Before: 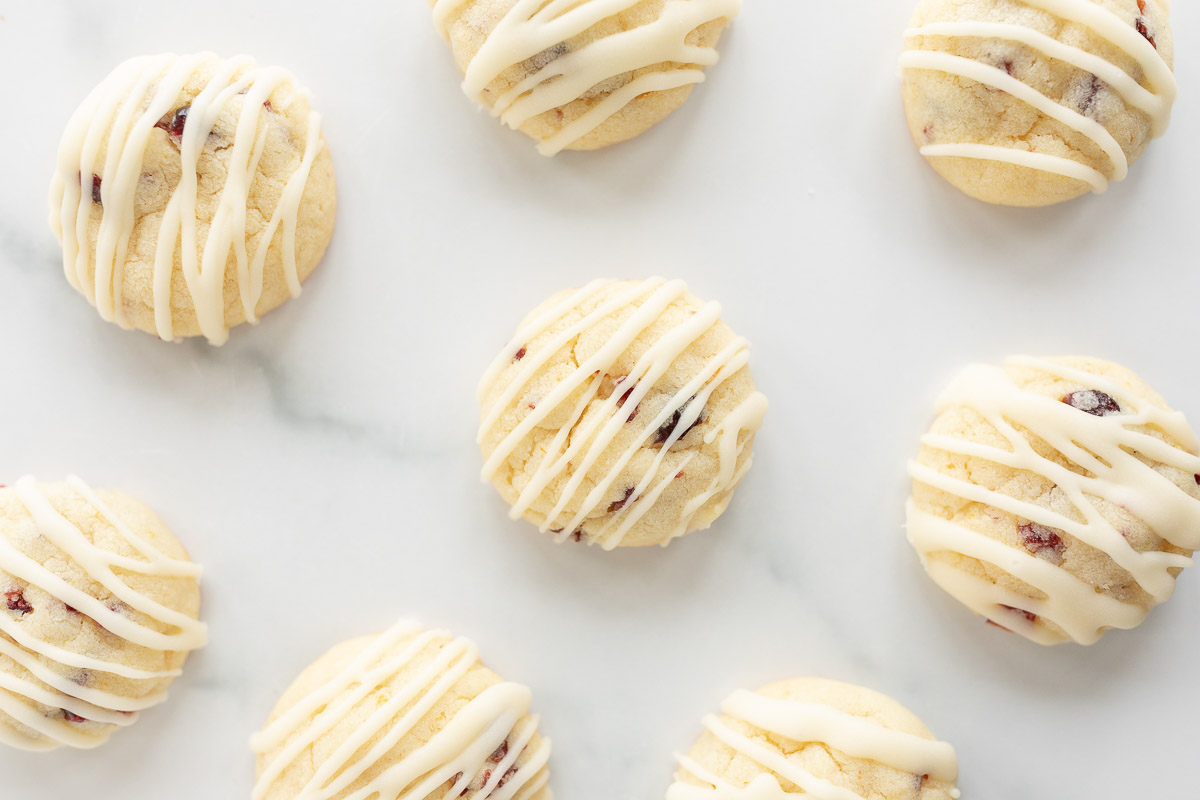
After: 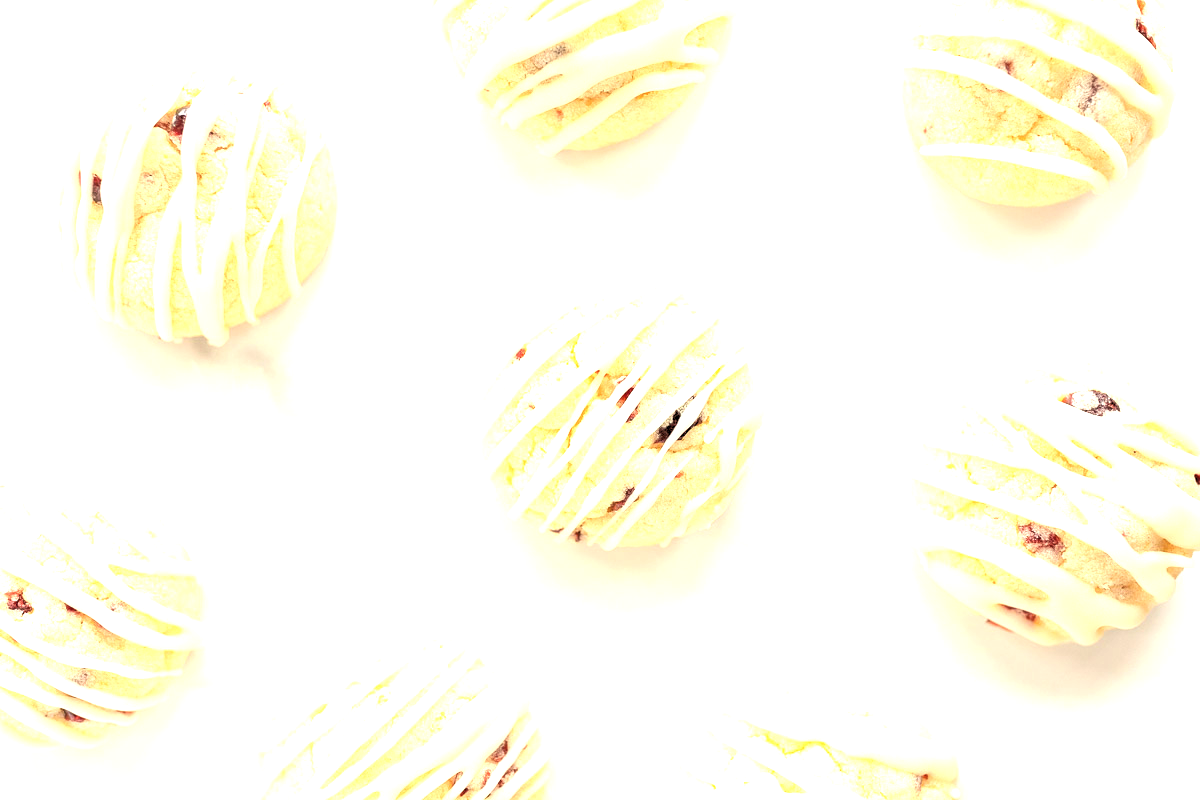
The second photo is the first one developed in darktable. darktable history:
rgb levels: levels [[0.029, 0.461, 0.922], [0, 0.5, 1], [0, 0.5, 1]]
white balance: red 1.045, blue 0.932
exposure: black level correction -0.002, exposure 1.115 EV, compensate highlight preservation false
